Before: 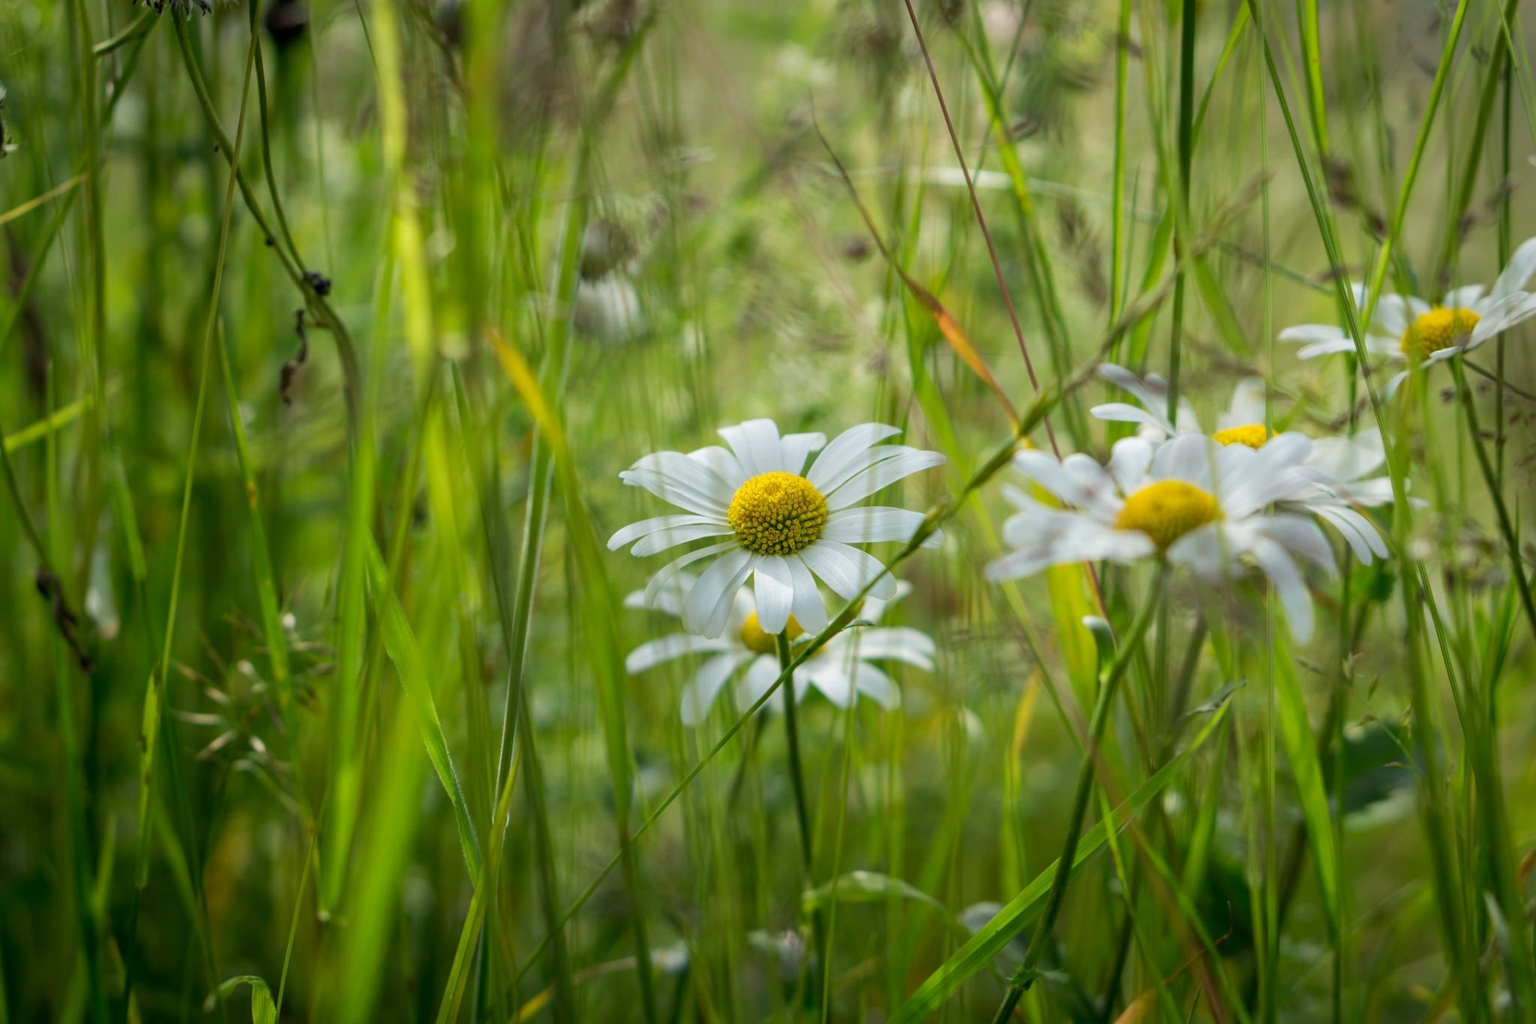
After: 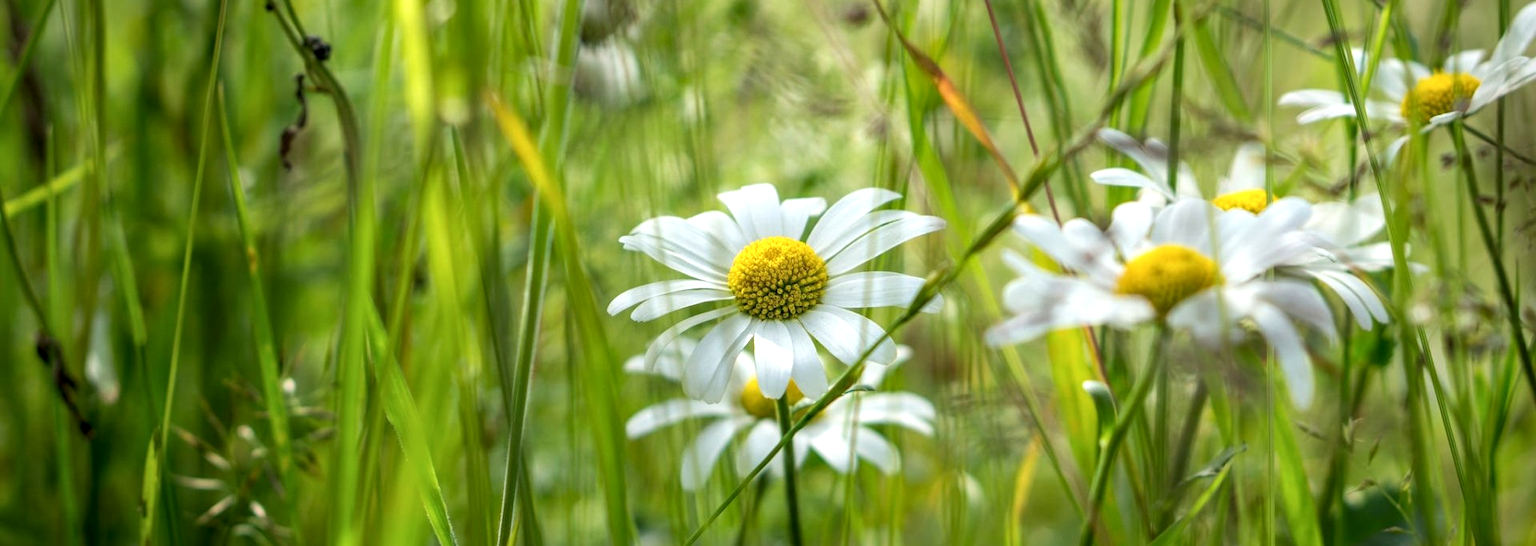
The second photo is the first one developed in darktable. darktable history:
local contrast: on, module defaults
tone equalizer: -8 EV -0.442 EV, -7 EV -0.415 EV, -6 EV -0.359 EV, -5 EV -0.189 EV, -3 EV 0.237 EV, -2 EV 0.305 EV, -1 EV 0.377 EV, +0 EV 0.417 EV
crop and rotate: top 22.992%, bottom 23.607%
